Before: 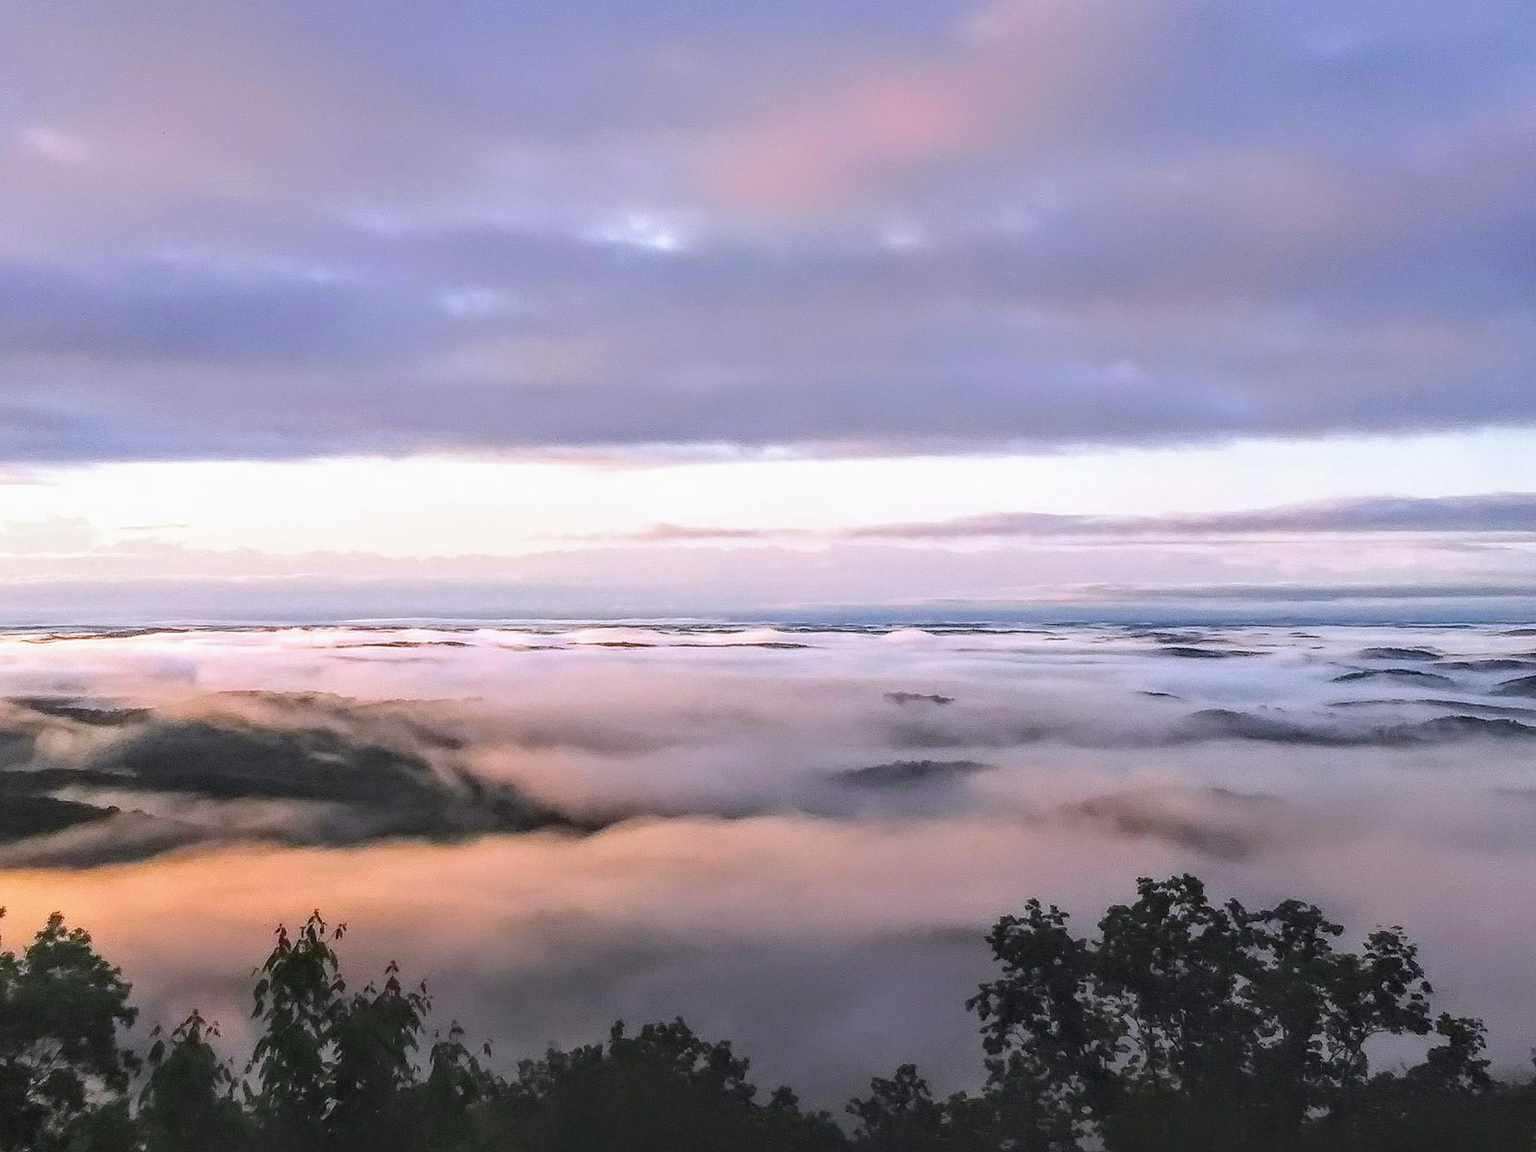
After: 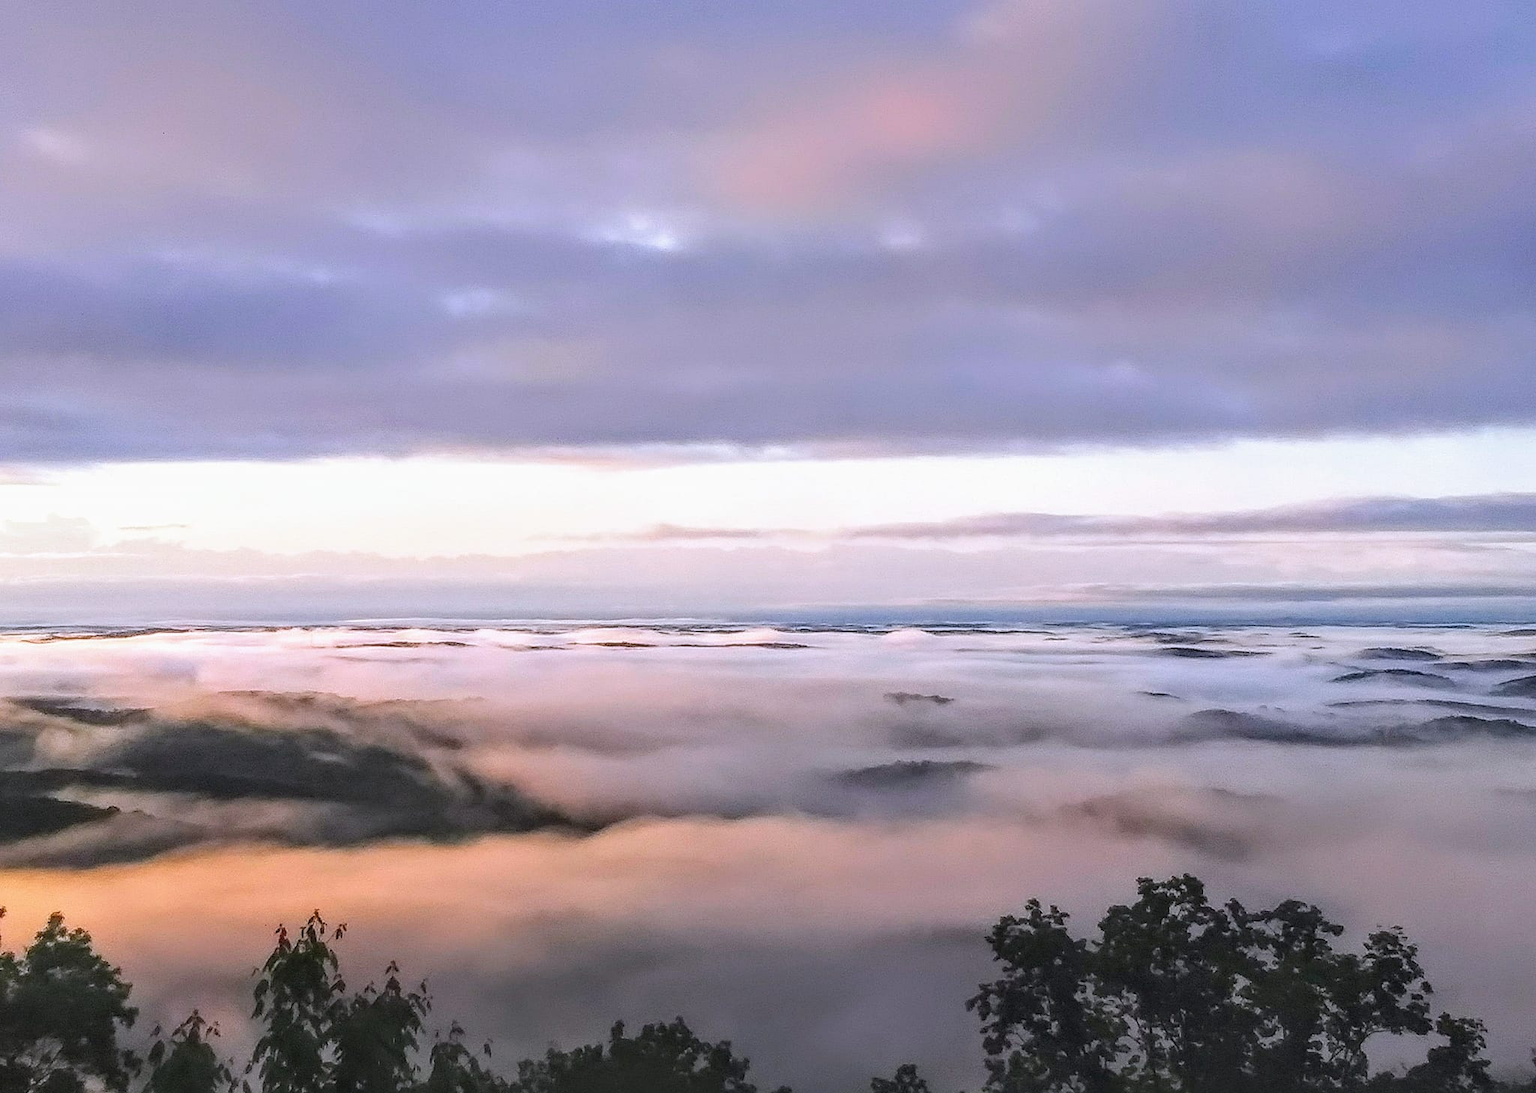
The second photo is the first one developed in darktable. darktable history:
crop and rotate: top 0.002%, bottom 5.053%
